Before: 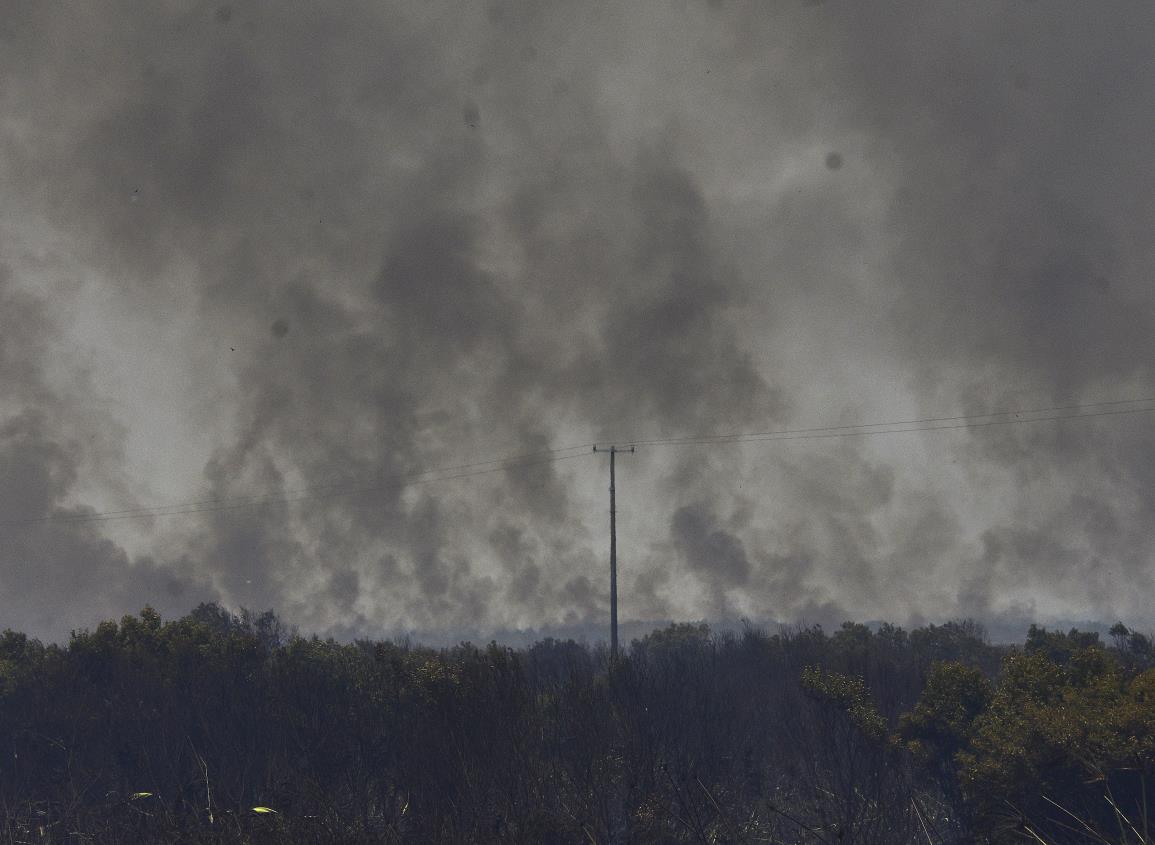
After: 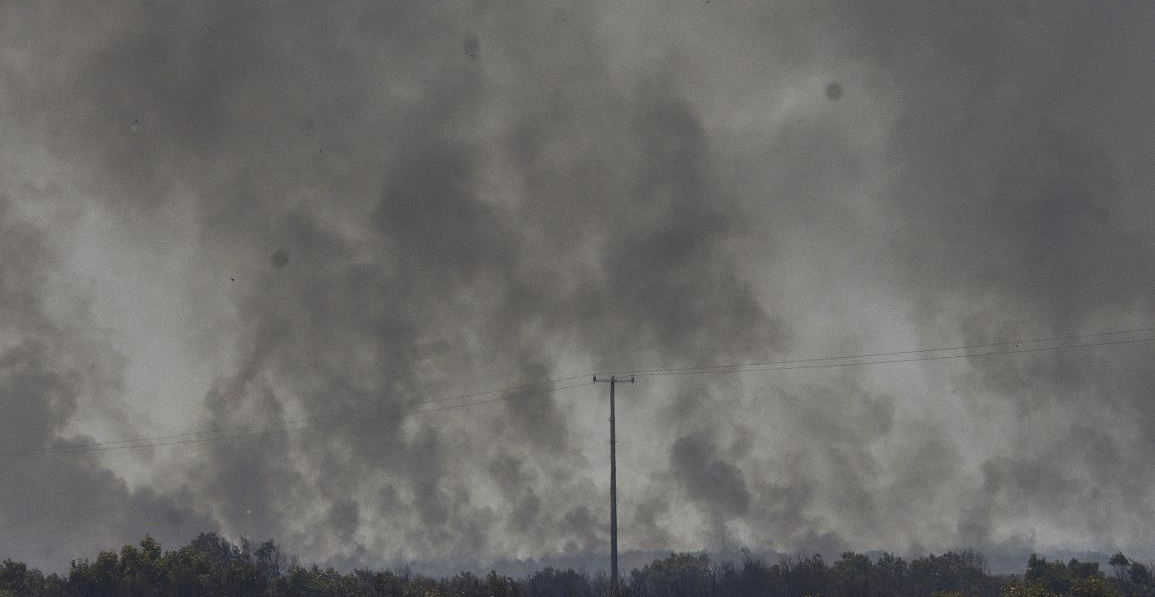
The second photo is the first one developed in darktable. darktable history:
crop and rotate: top 8.293%, bottom 20.996%
